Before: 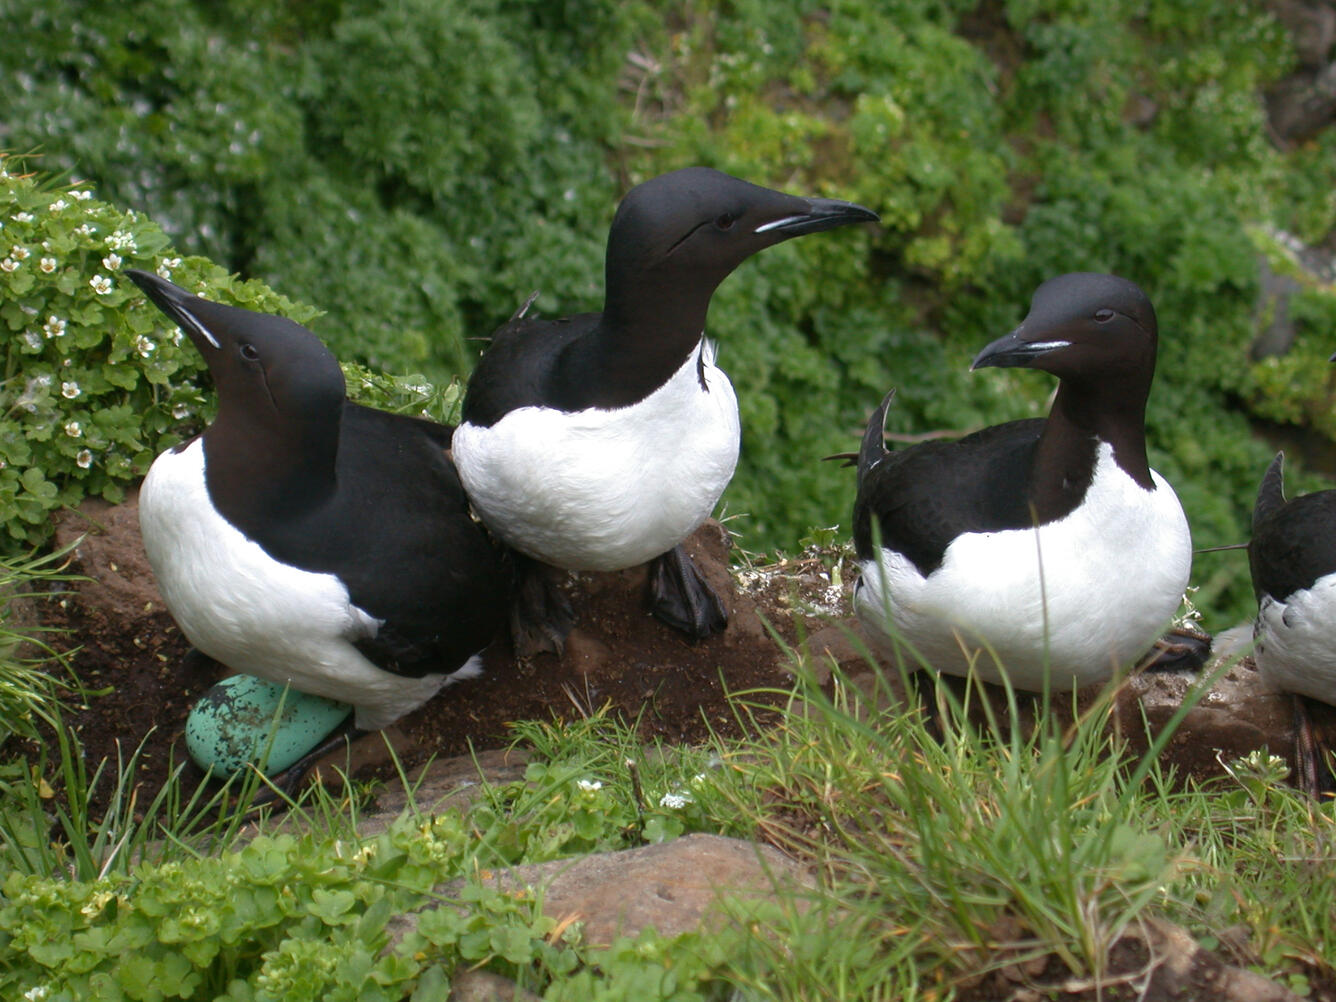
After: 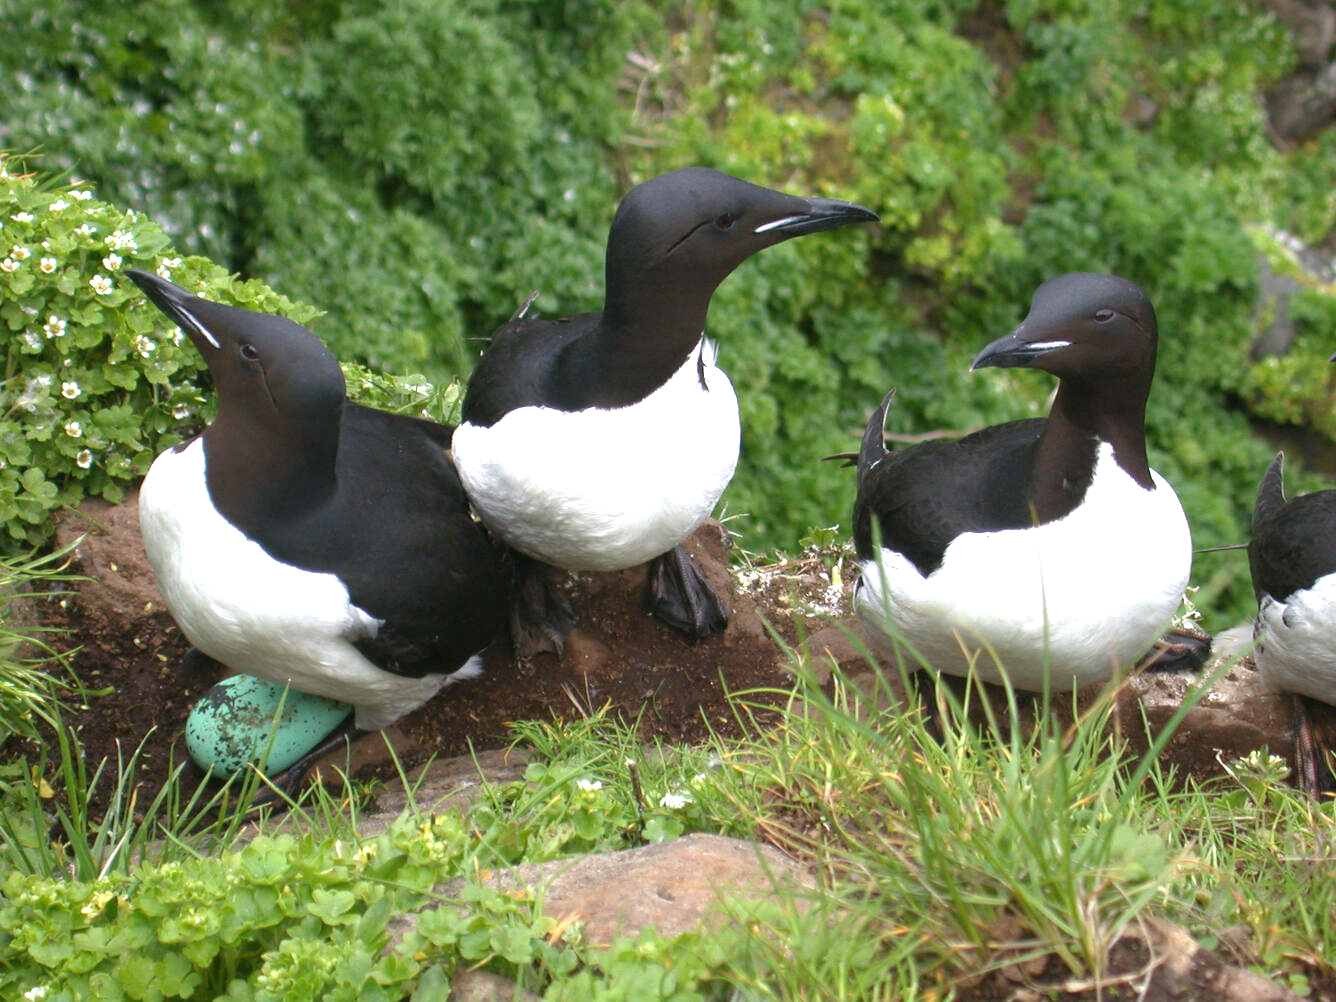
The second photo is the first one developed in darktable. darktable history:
white balance: emerald 1
exposure: black level correction 0, exposure 0.877 EV, compensate exposure bias true, compensate highlight preservation false
